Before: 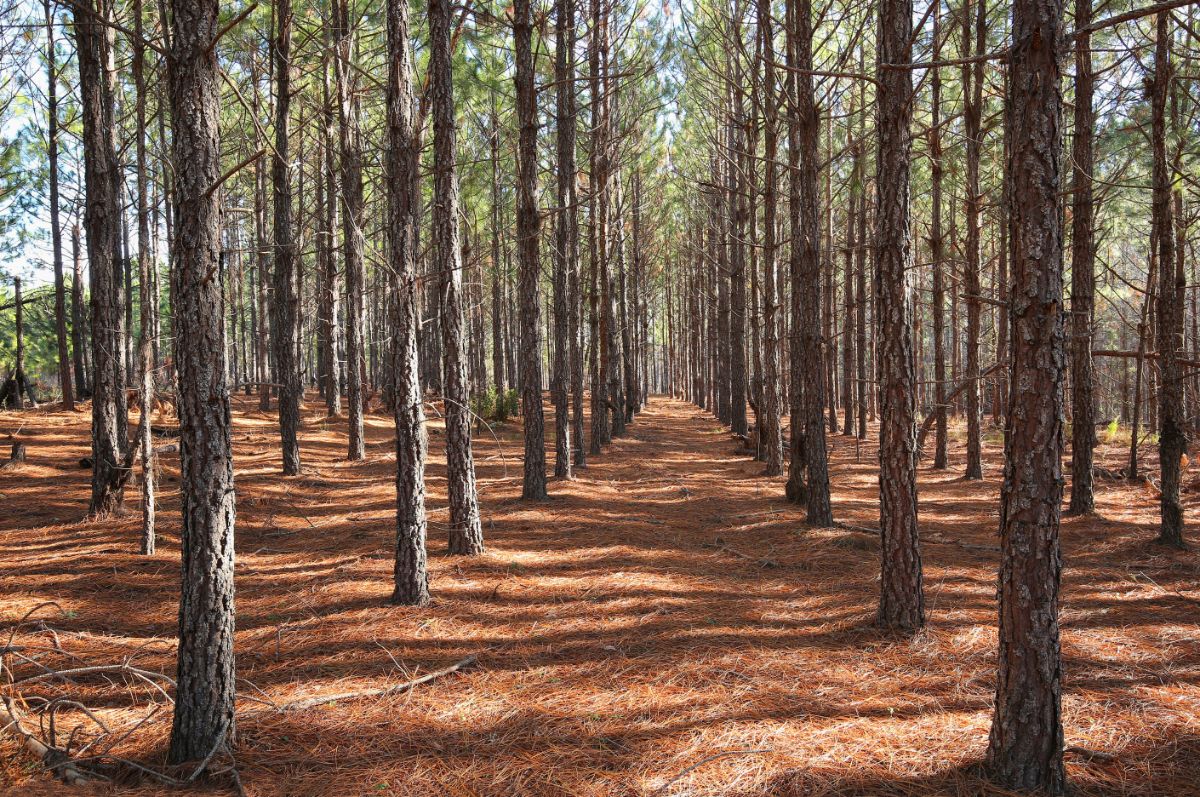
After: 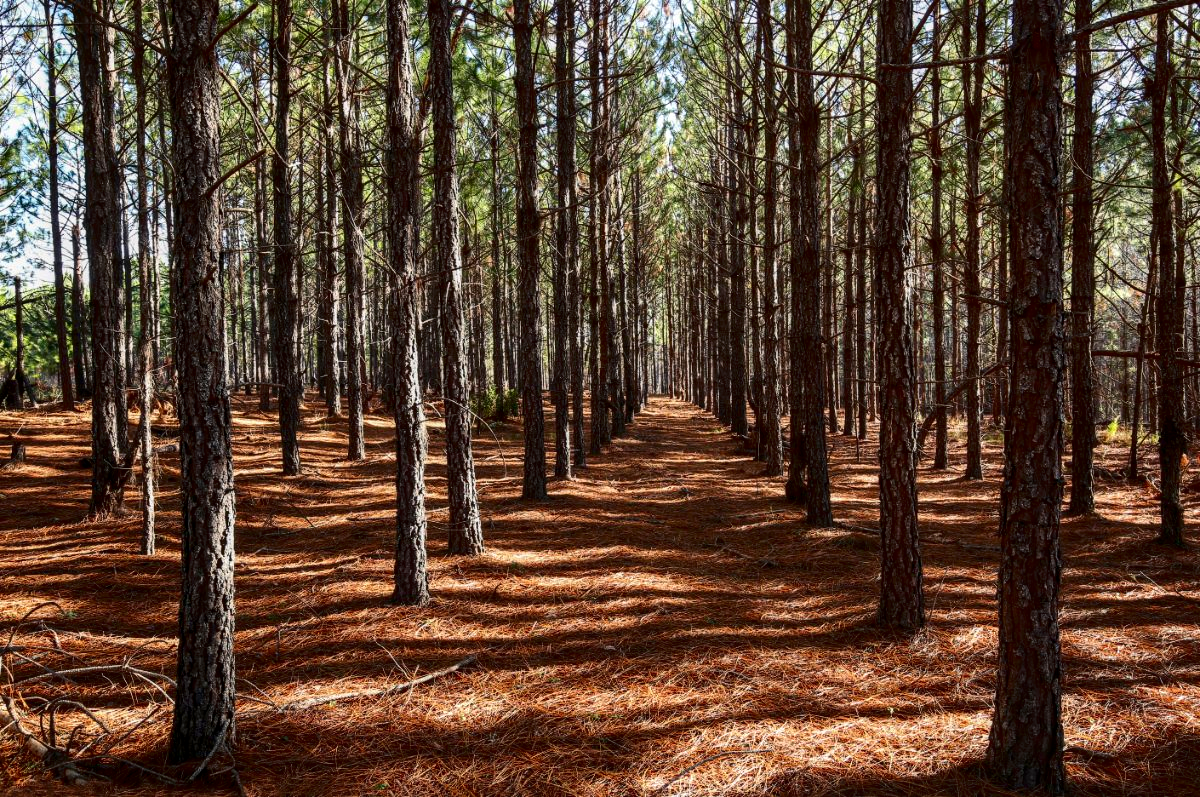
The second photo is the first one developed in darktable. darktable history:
local contrast: on, module defaults
contrast brightness saturation: contrast 0.187, brightness -0.244, saturation 0.108
